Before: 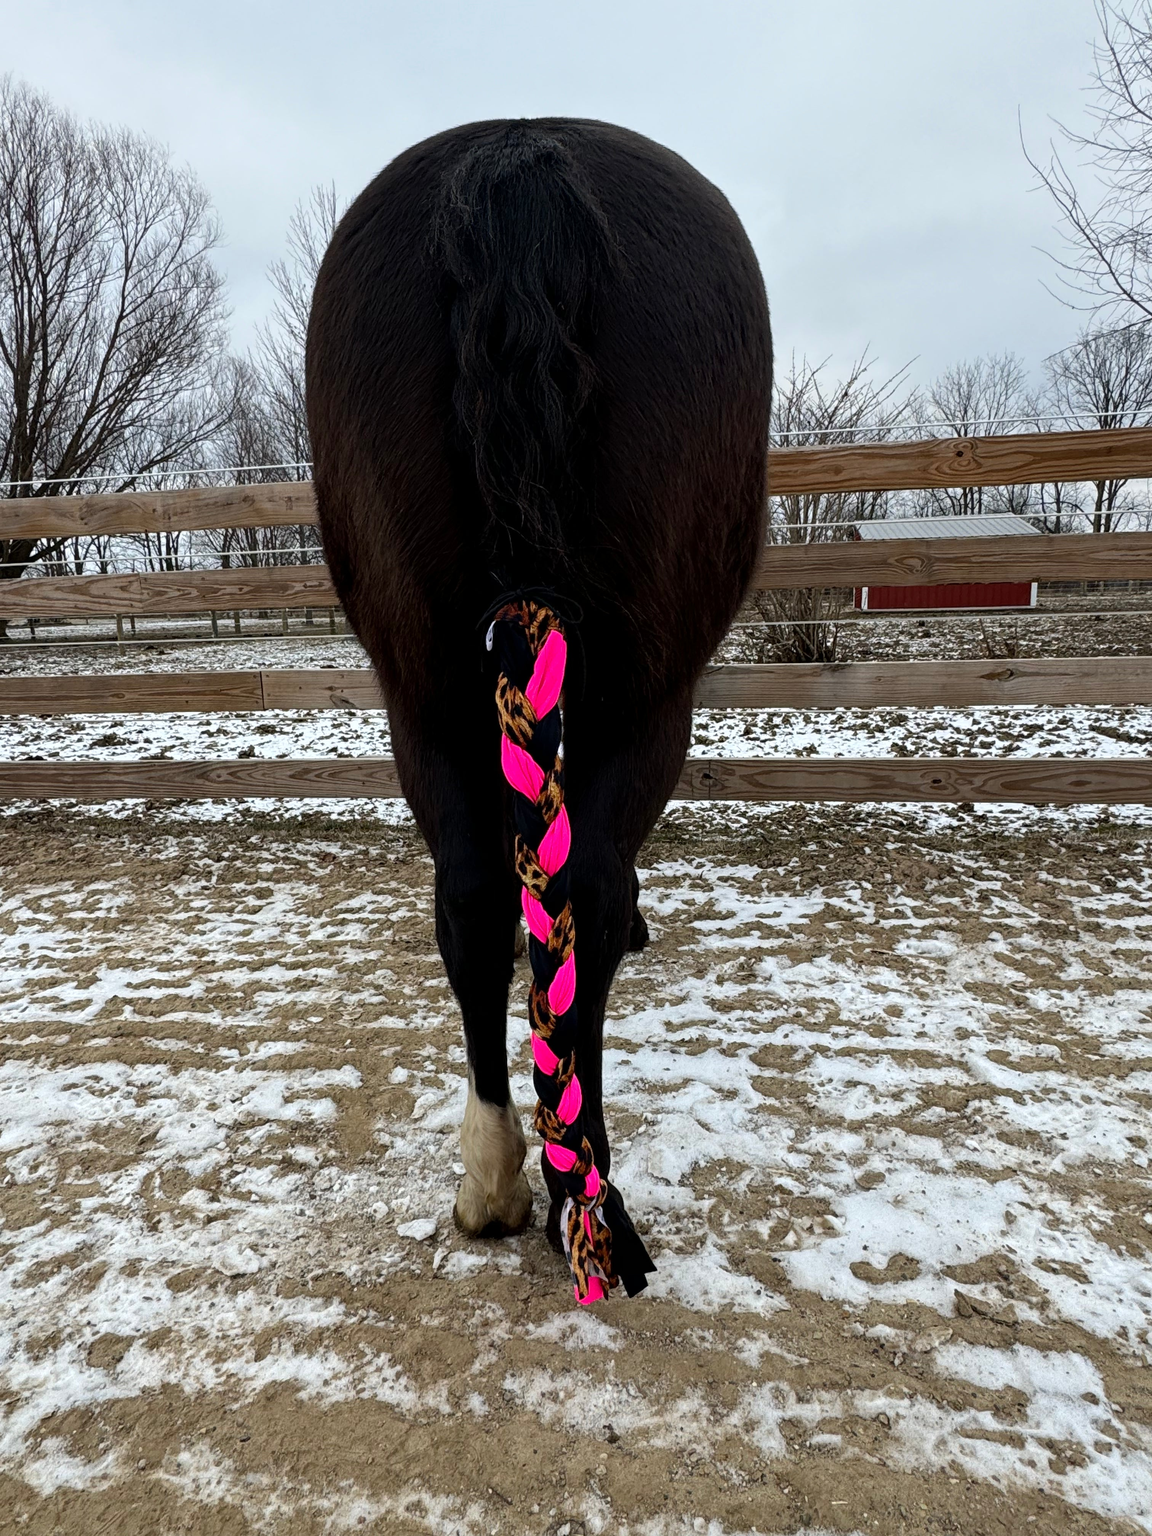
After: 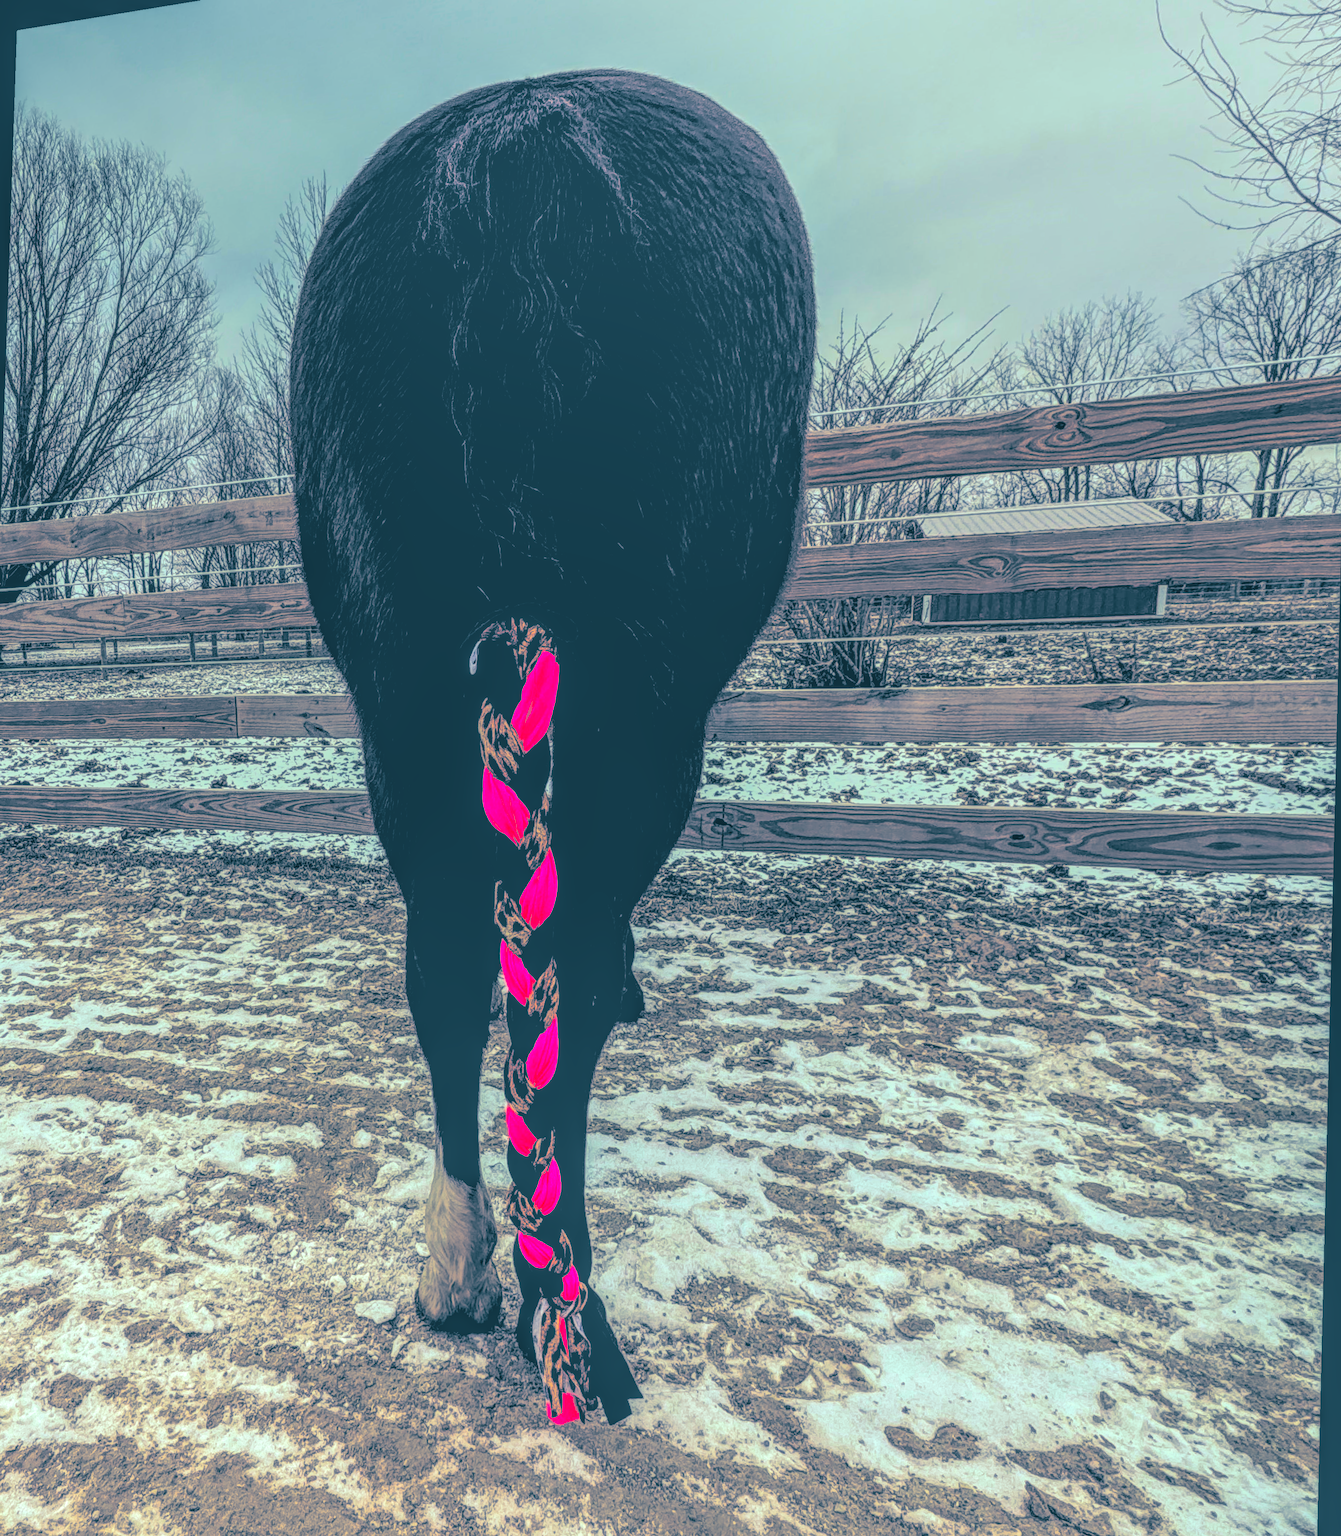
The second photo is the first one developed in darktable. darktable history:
global tonemap: drago (0.7, 100)
contrast brightness saturation: contrast -0.1, brightness 0.05, saturation 0.08
color balance rgb: shadows lift › luminance -21.66%, shadows lift › chroma 8.98%, shadows lift › hue 283.37°, power › chroma 1.55%, power › hue 25.59°, highlights gain › luminance 6.08%, highlights gain › chroma 2.55%, highlights gain › hue 90°, global offset › luminance -0.87%, perceptual saturation grading › global saturation 27.49%, perceptual saturation grading › highlights -28.39%, perceptual saturation grading › mid-tones 15.22%, perceptual saturation grading › shadows 33.98%, perceptual brilliance grading › highlights 10%, perceptual brilliance grading › mid-tones 5%
rotate and perspective: rotation 1.69°, lens shift (vertical) -0.023, lens shift (horizontal) -0.291, crop left 0.025, crop right 0.988, crop top 0.092, crop bottom 0.842
rgb levels: mode RGB, independent channels, levels [[0, 0.5, 1], [0, 0.521, 1], [0, 0.536, 1]]
exposure: black level correction 0, exposure 0.5 EV, compensate highlight preservation false
local contrast: highlights 20%, shadows 30%, detail 200%, midtone range 0.2
split-toning: shadows › hue 212.4°, balance -70
